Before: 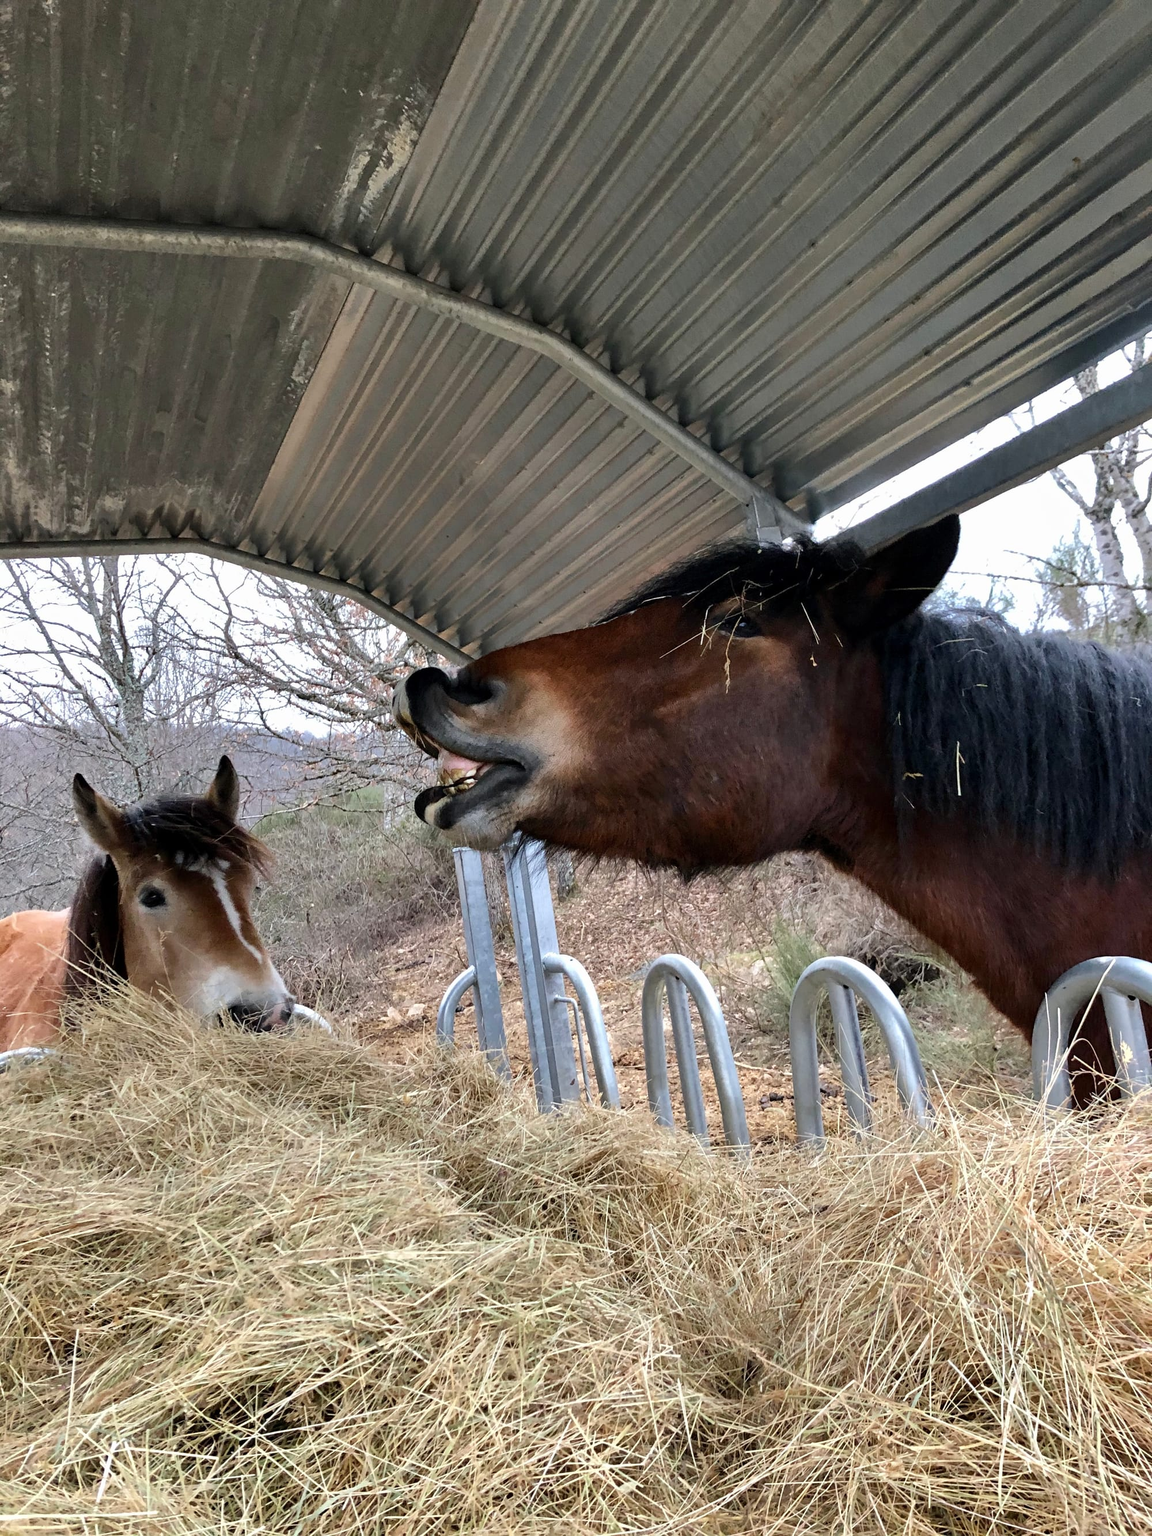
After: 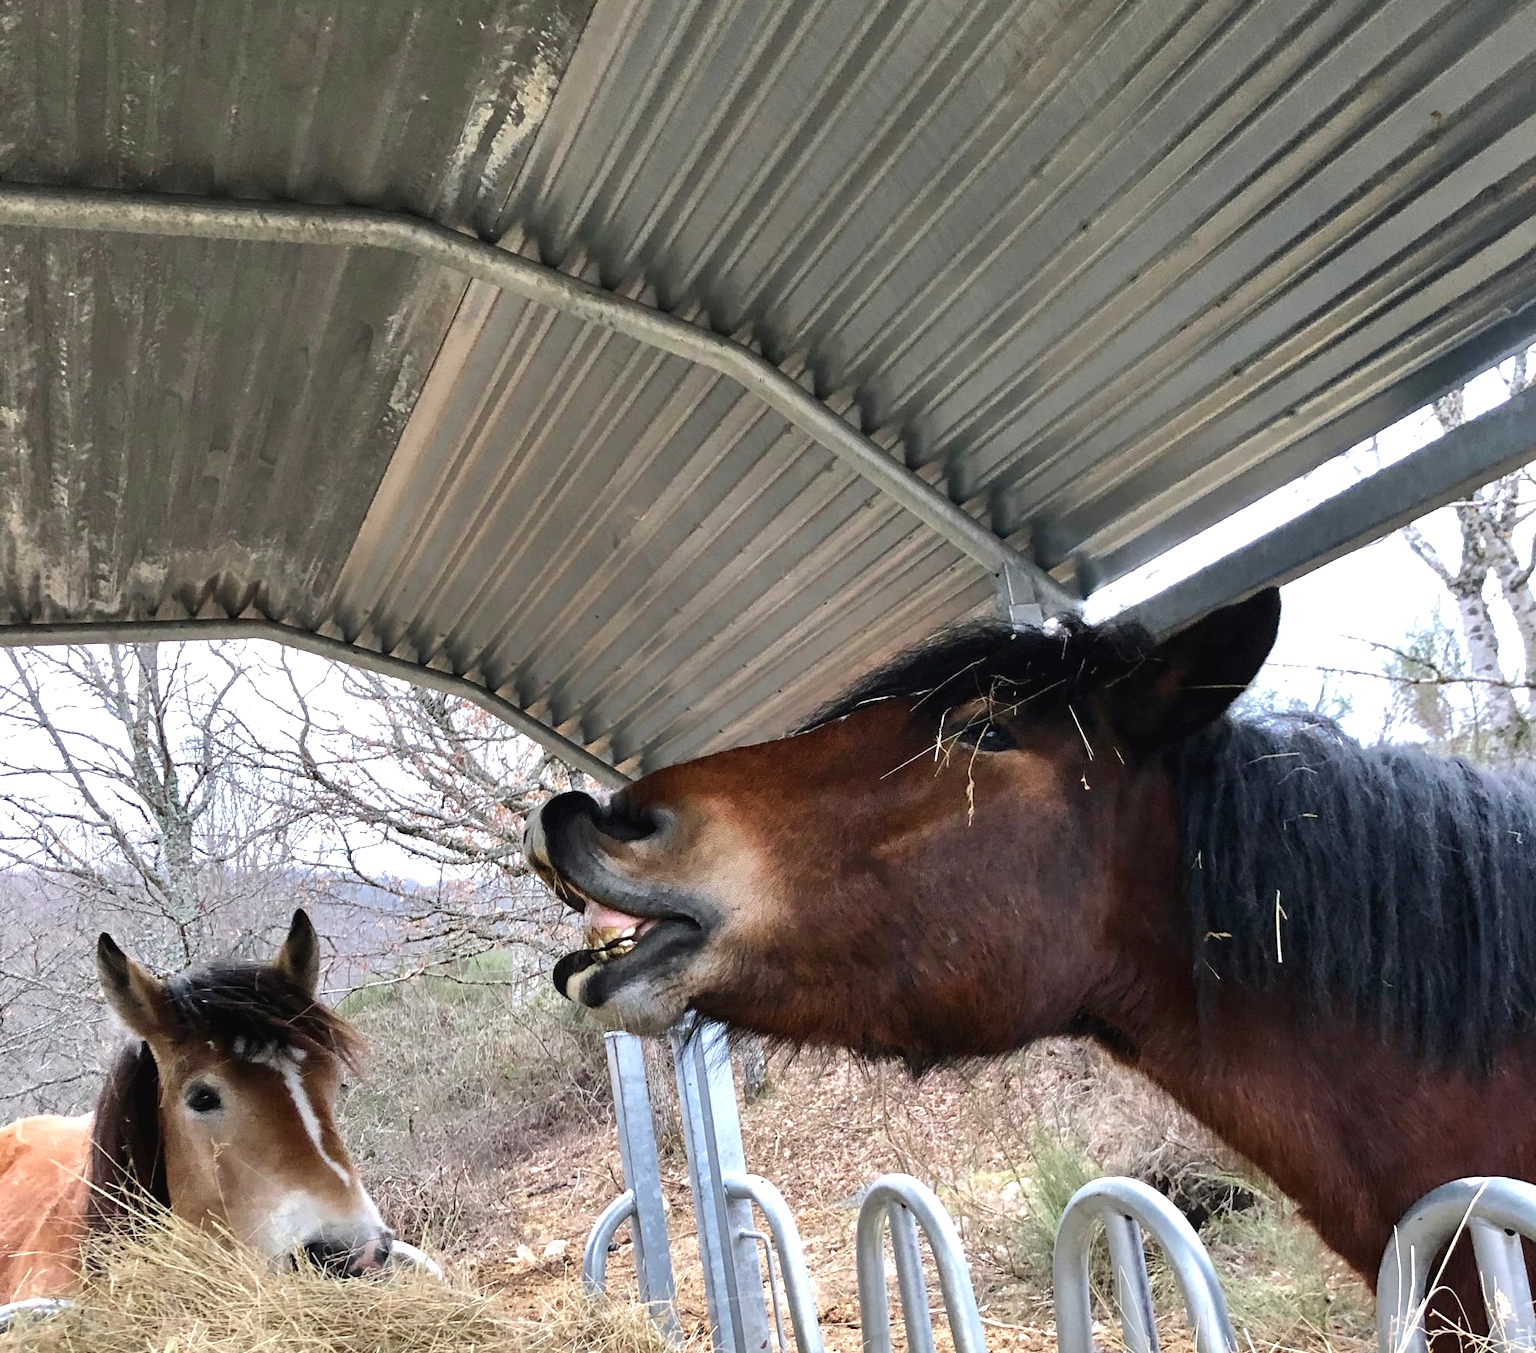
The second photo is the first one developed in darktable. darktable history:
crop and rotate: top 4.853%, bottom 29.096%
exposure: black level correction -0.002, exposure 0.542 EV, compensate exposure bias true, compensate highlight preservation false
